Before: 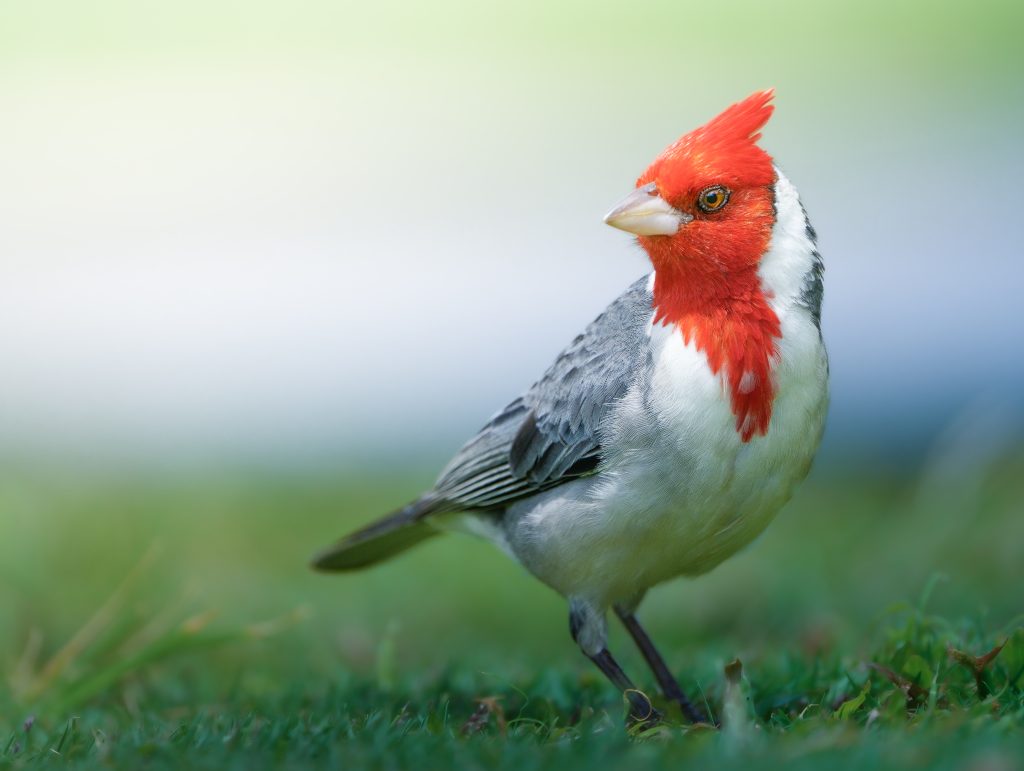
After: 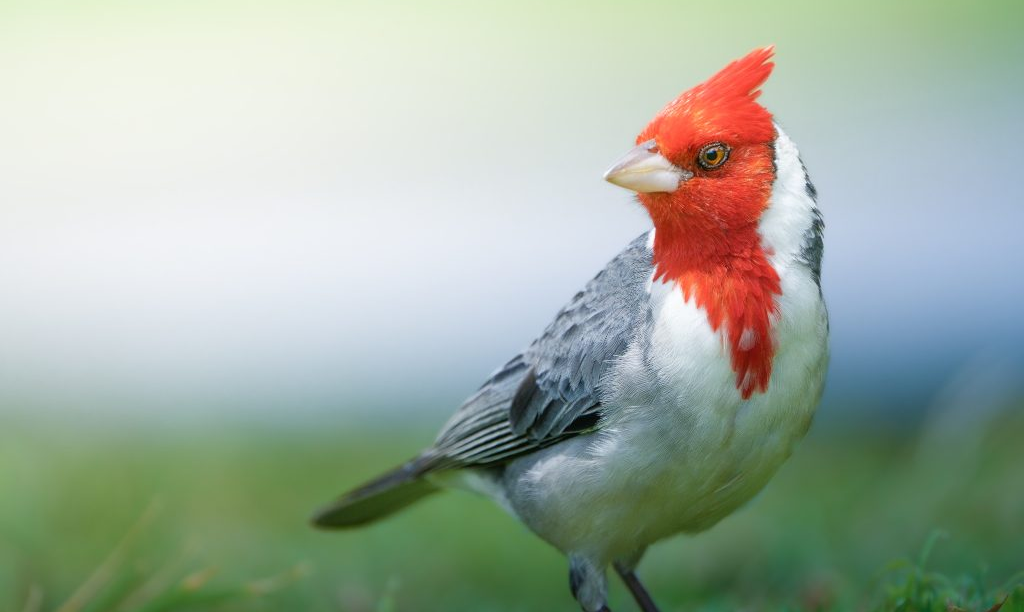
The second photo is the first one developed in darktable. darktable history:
crop and rotate: top 5.665%, bottom 14.876%
